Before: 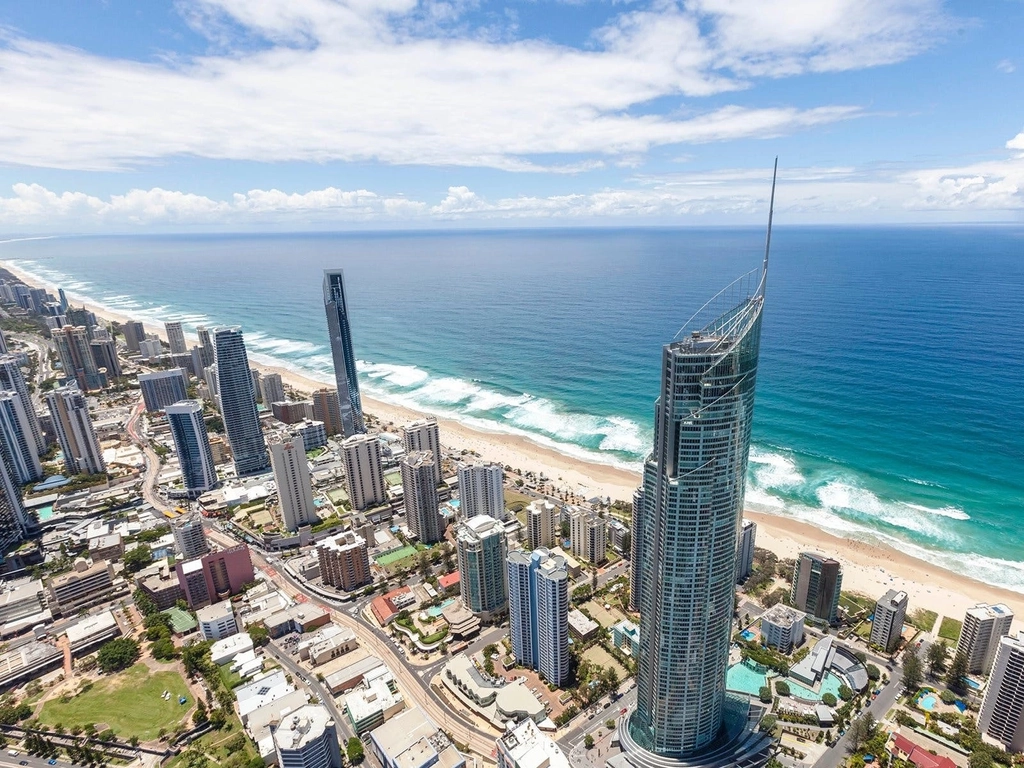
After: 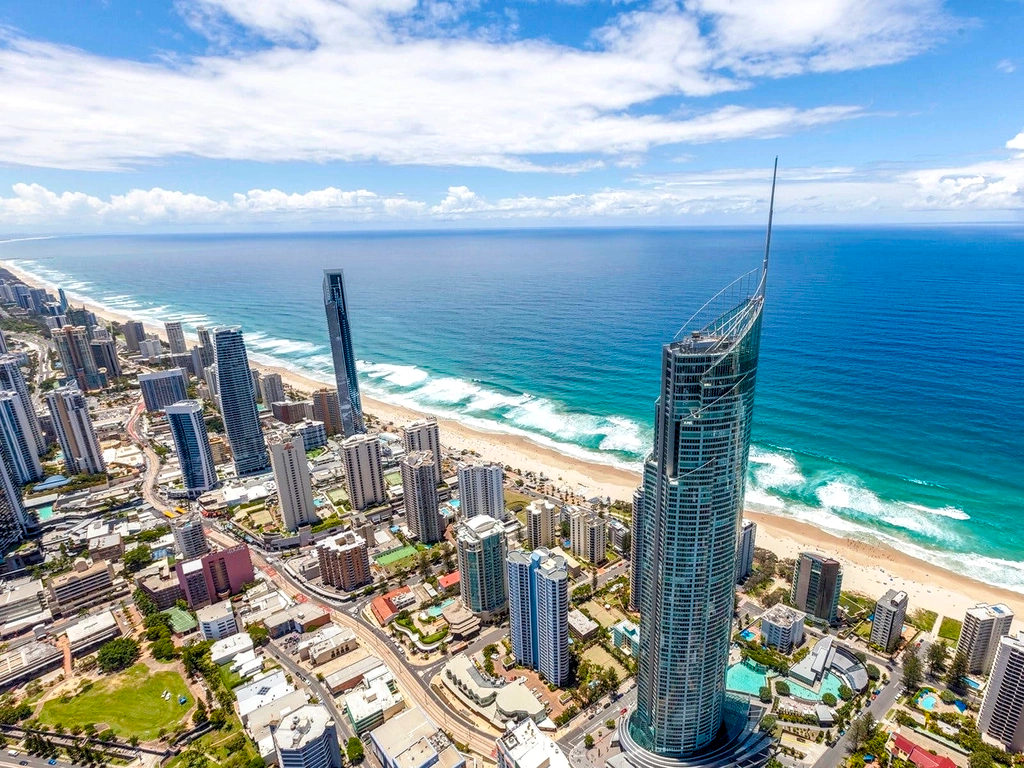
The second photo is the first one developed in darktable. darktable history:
local contrast: highlights 57%, shadows 52%, detail 130%, midtone range 0.446
color balance rgb: global offset › luminance -0.496%, perceptual saturation grading › global saturation 28.3%, perceptual saturation grading › mid-tones 12.36%, perceptual saturation grading › shadows 9.569%, global vibrance 20%
